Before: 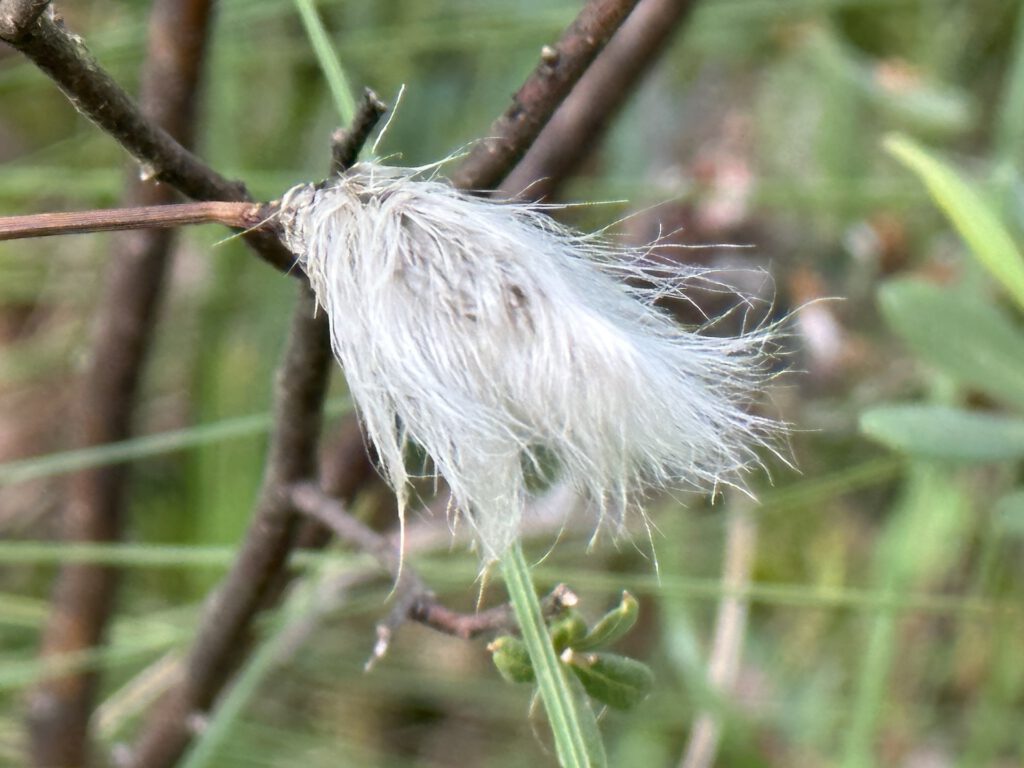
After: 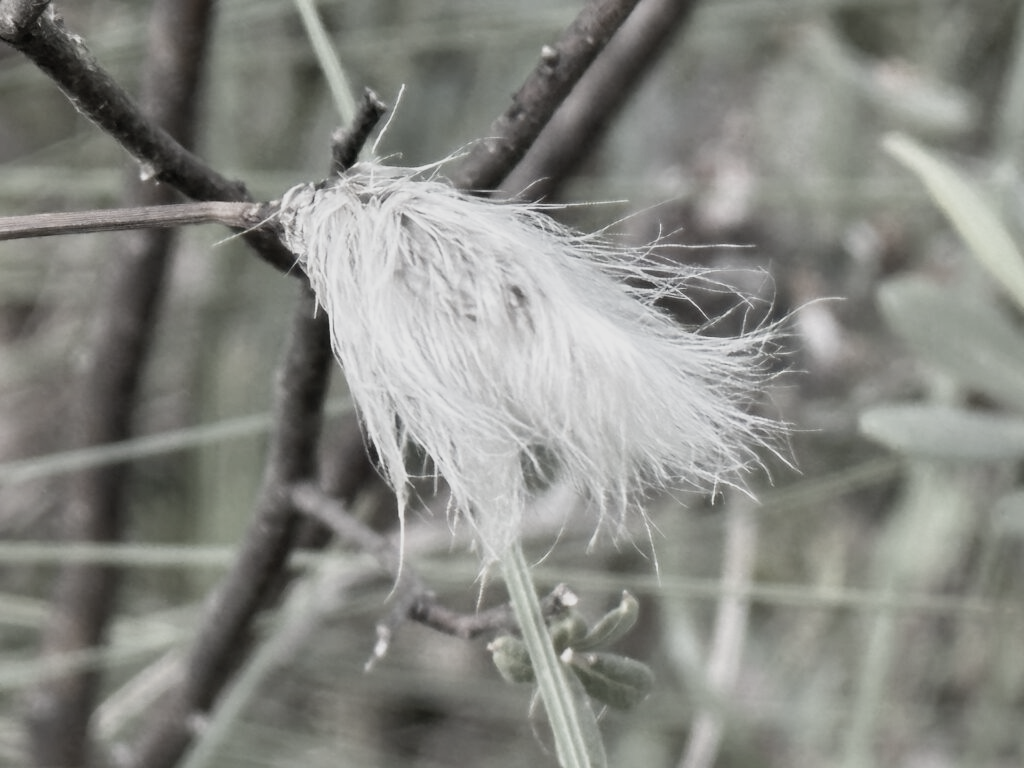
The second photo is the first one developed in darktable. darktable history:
color correction: saturation 0.2
sigmoid: contrast 1.22, skew 0.65
